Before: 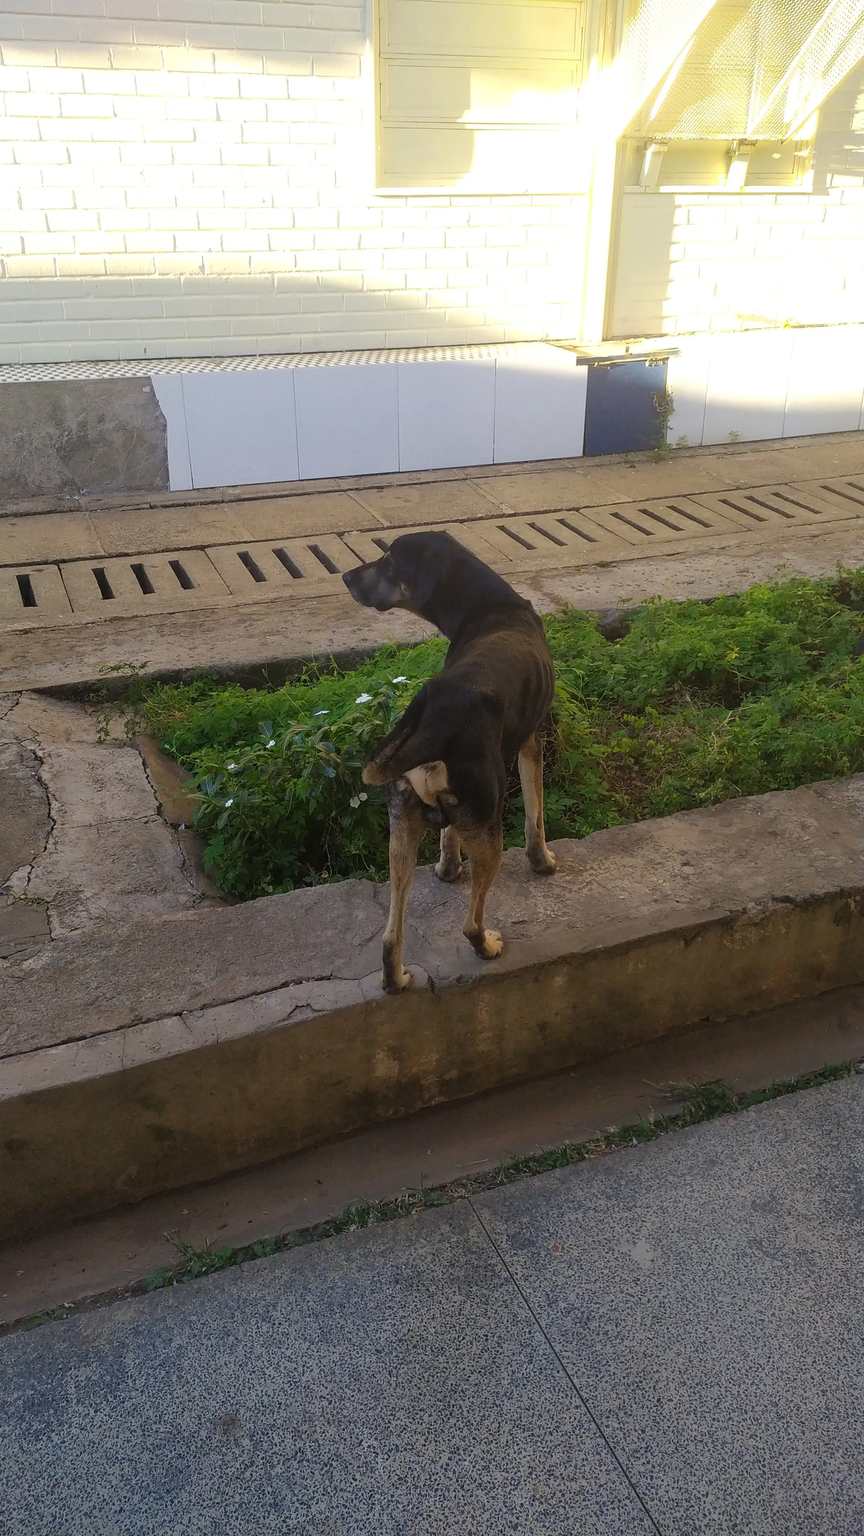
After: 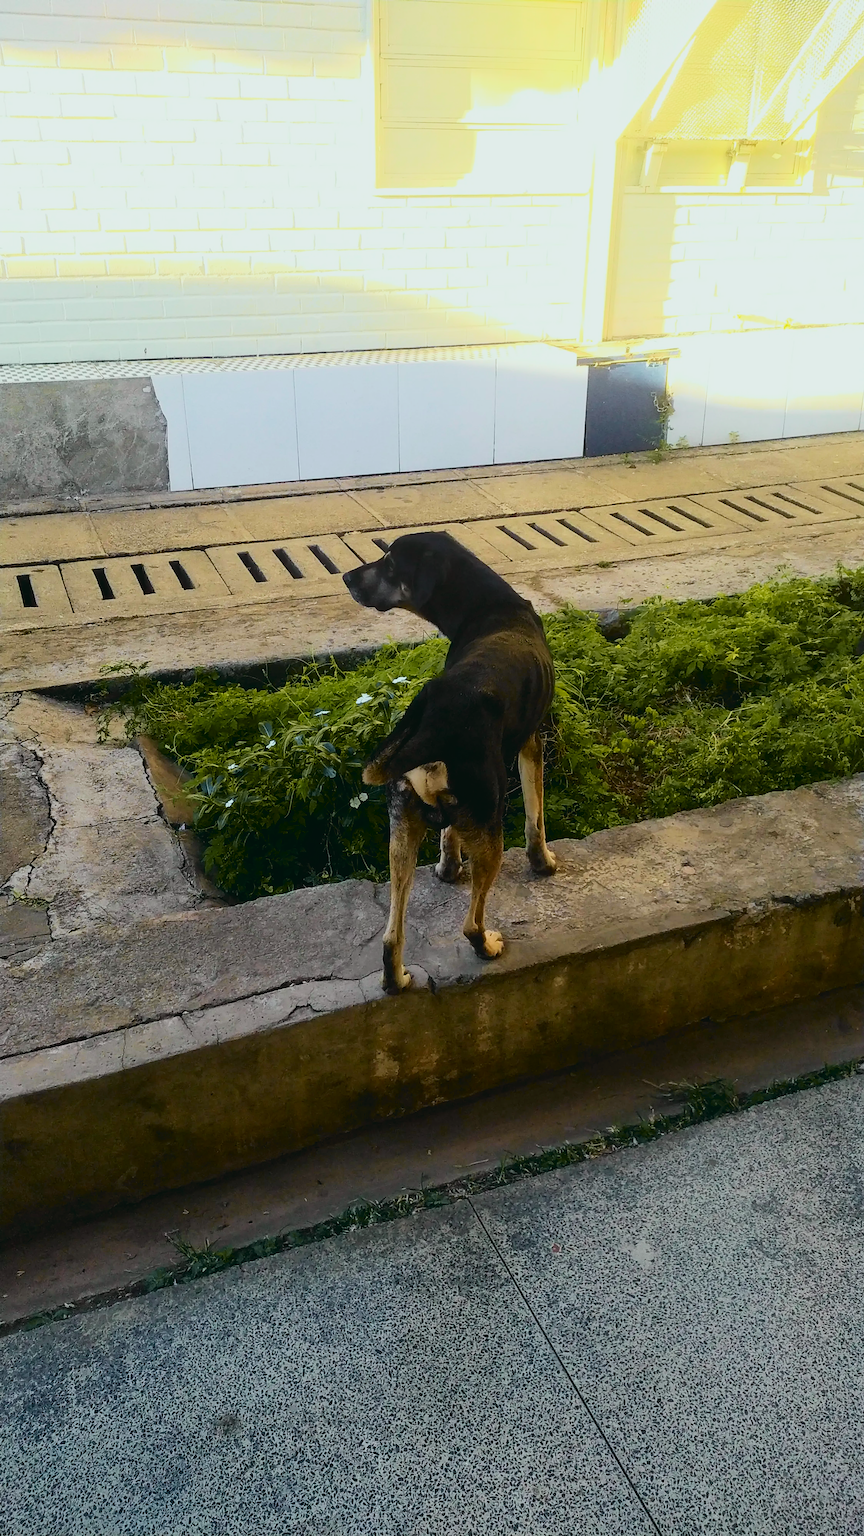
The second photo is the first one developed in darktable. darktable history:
filmic rgb: hardness 4.17
tone curve: curves: ch0 [(0, 0.036) (0.037, 0.042) (0.184, 0.146) (0.438, 0.521) (0.54, 0.668) (0.698, 0.835) (0.856, 0.92) (1, 0.98)]; ch1 [(0, 0) (0.393, 0.415) (0.447, 0.448) (0.482, 0.459) (0.509, 0.496) (0.527, 0.525) (0.571, 0.602) (0.619, 0.671) (0.715, 0.729) (1, 1)]; ch2 [(0, 0) (0.369, 0.388) (0.449, 0.454) (0.499, 0.5) (0.521, 0.517) (0.53, 0.544) (0.561, 0.607) (0.674, 0.735) (1, 1)], color space Lab, independent channels, preserve colors none
